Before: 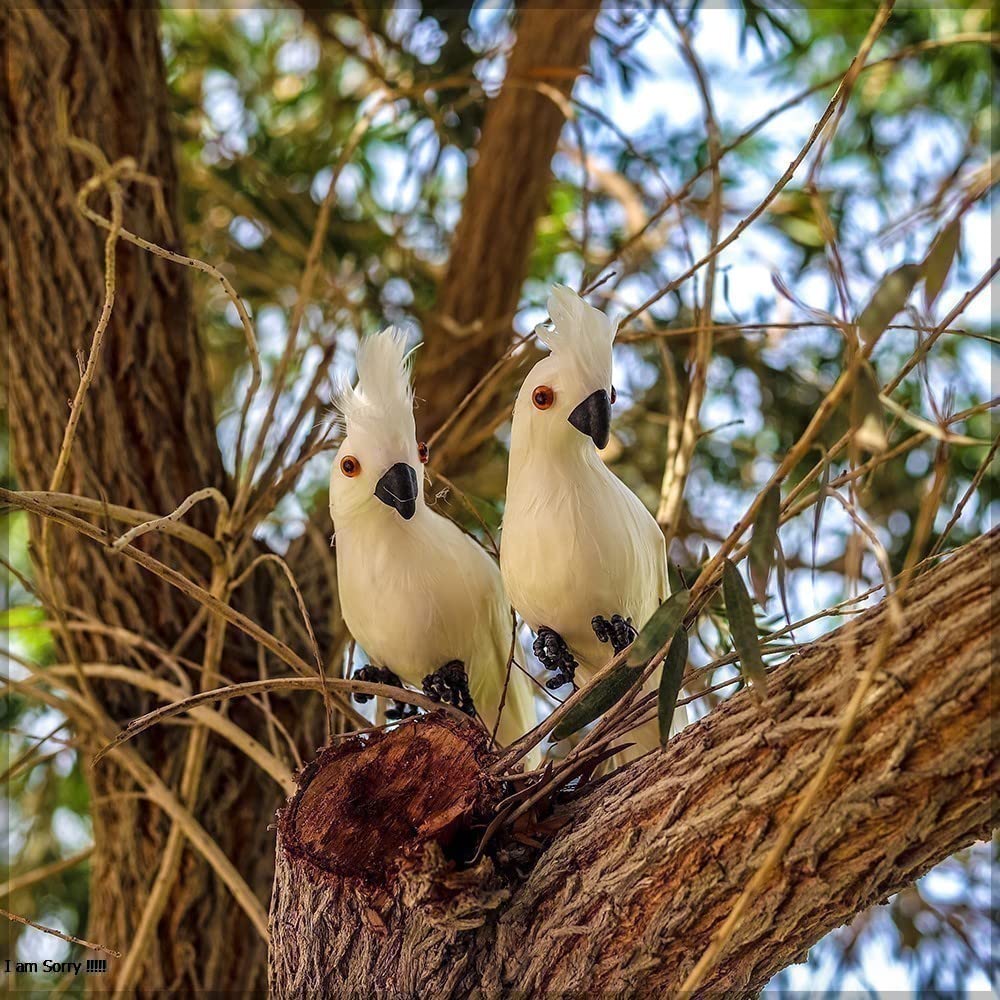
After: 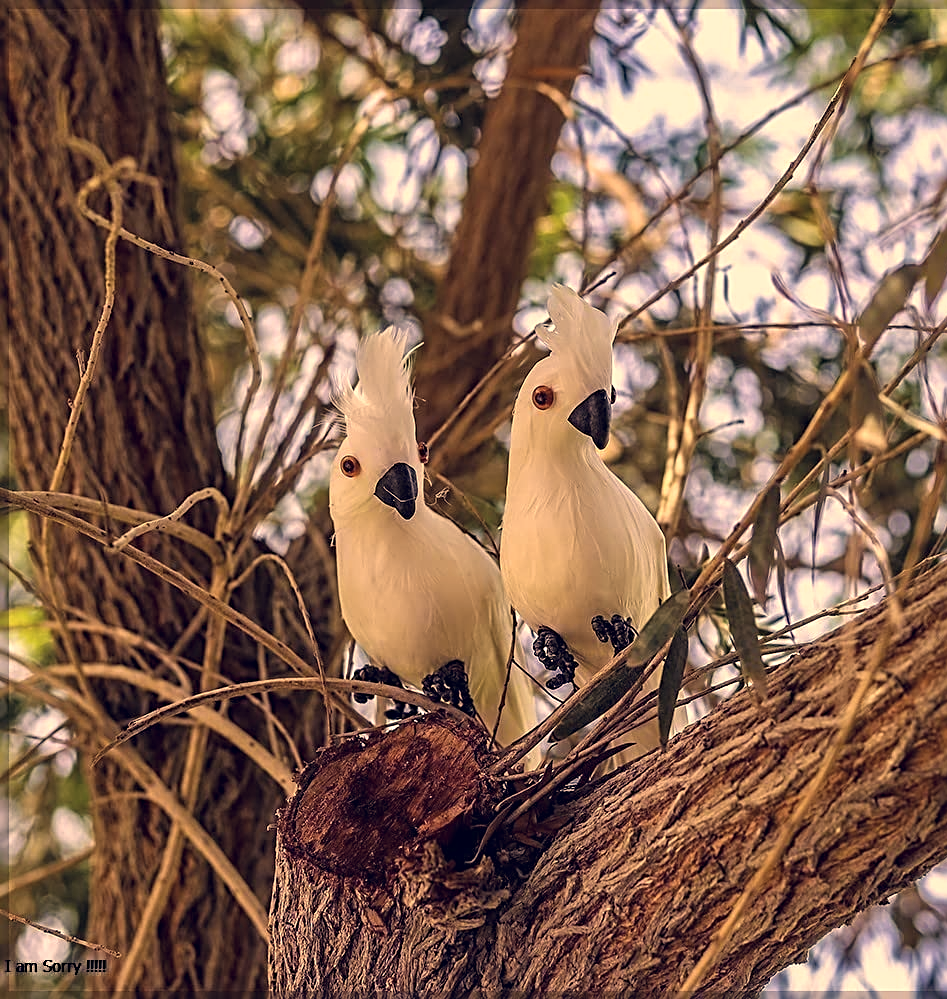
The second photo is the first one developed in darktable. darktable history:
sharpen: radius 2.77
color calibration: x 0.334, y 0.35, temperature 5437.61 K
crop and rotate: right 5.243%
color correction: highlights a* 20.32, highlights b* 28.23, shadows a* 3.3, shadows b* -16.98, saturation 0.736
